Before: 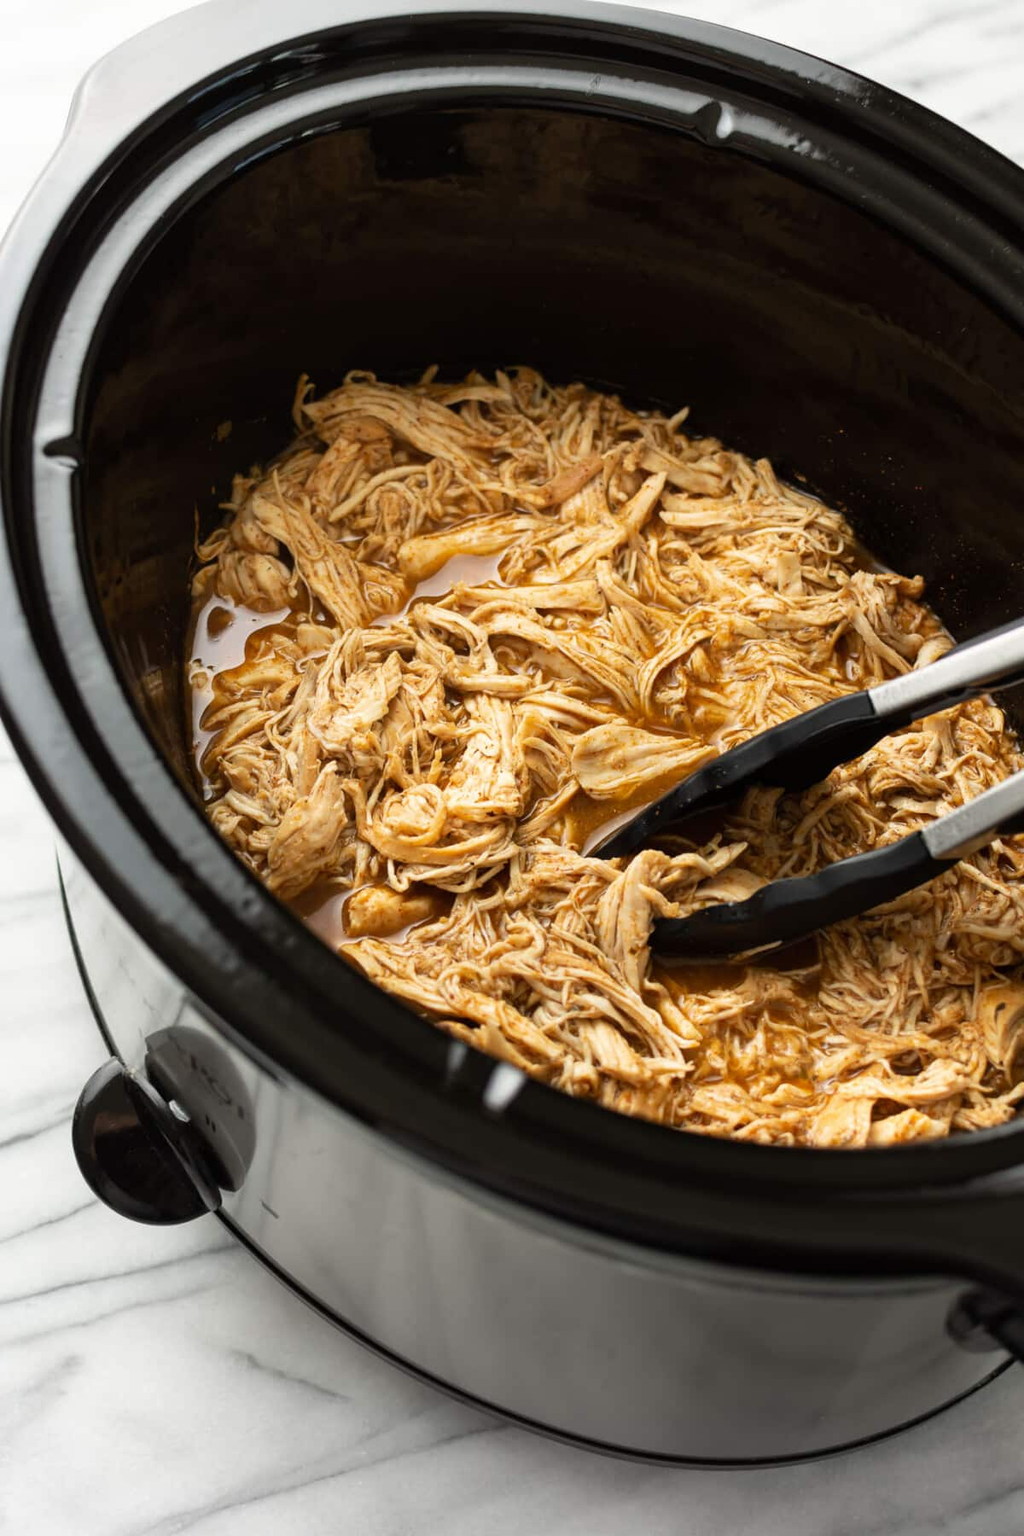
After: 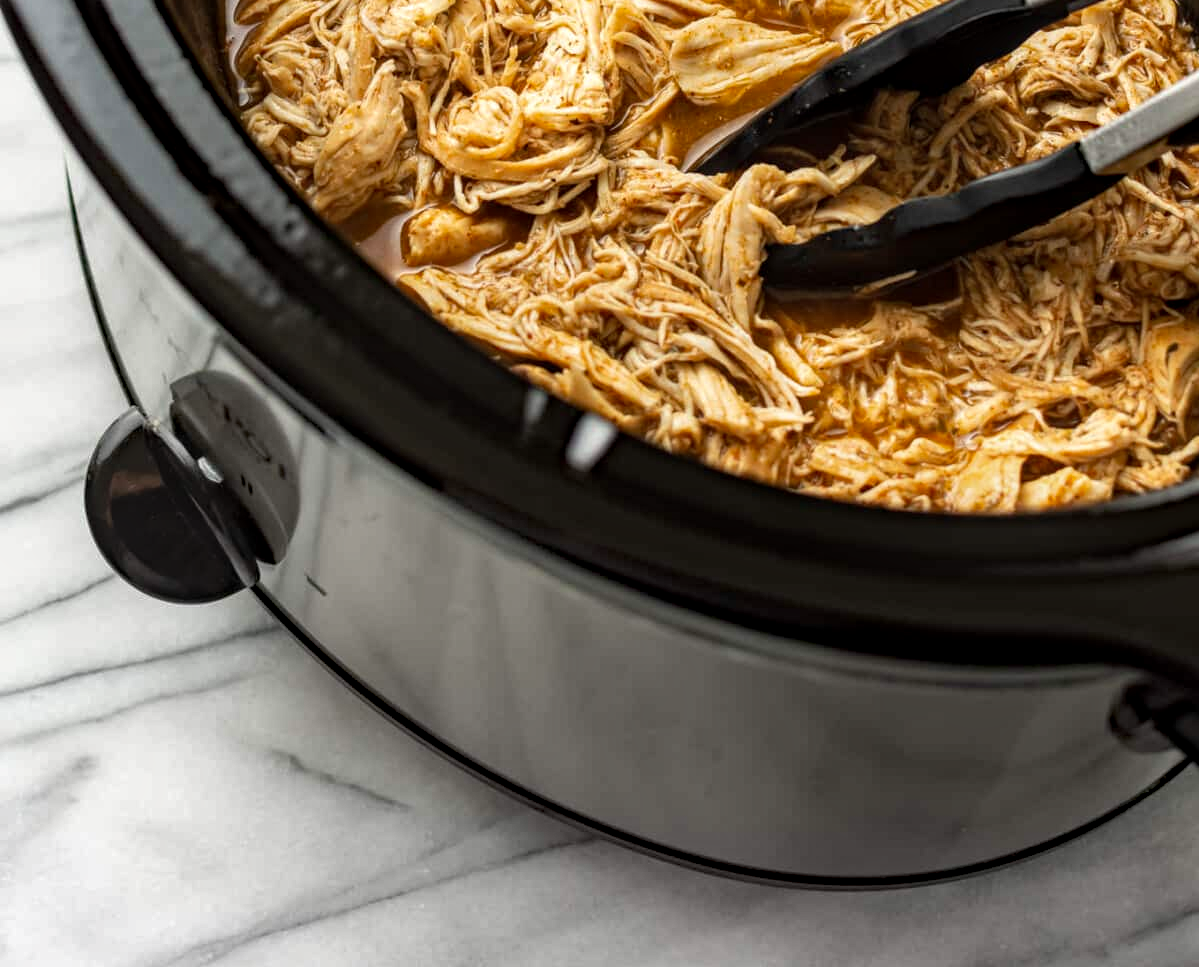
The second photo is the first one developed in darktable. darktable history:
crop and rotate: top 46.237%
local contrast: on, module defaults
haze removal: strength 0.29, distance 0.25, compatibility mode true, adaptive false
